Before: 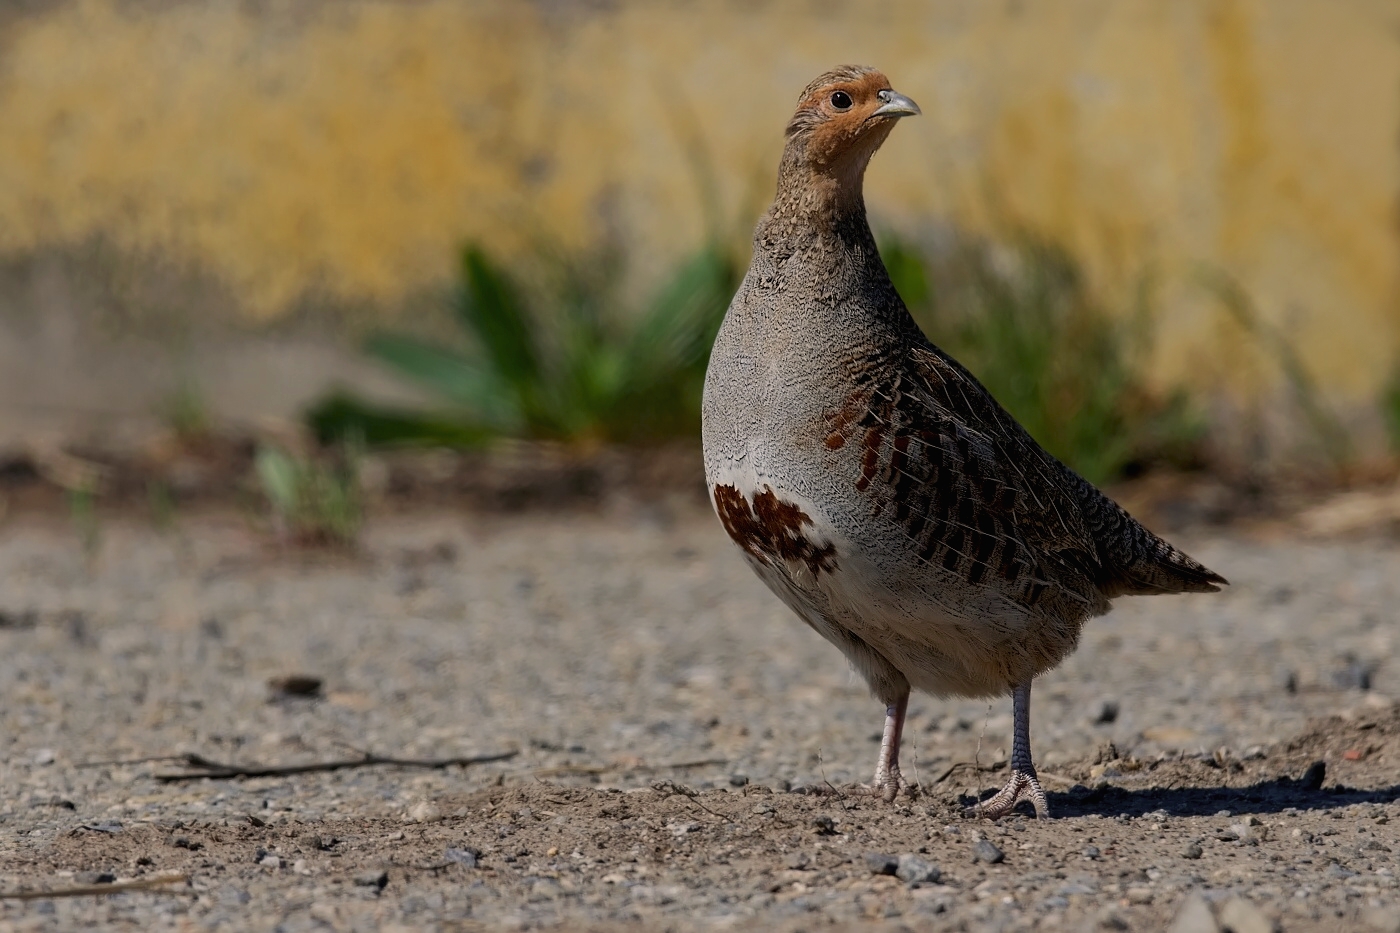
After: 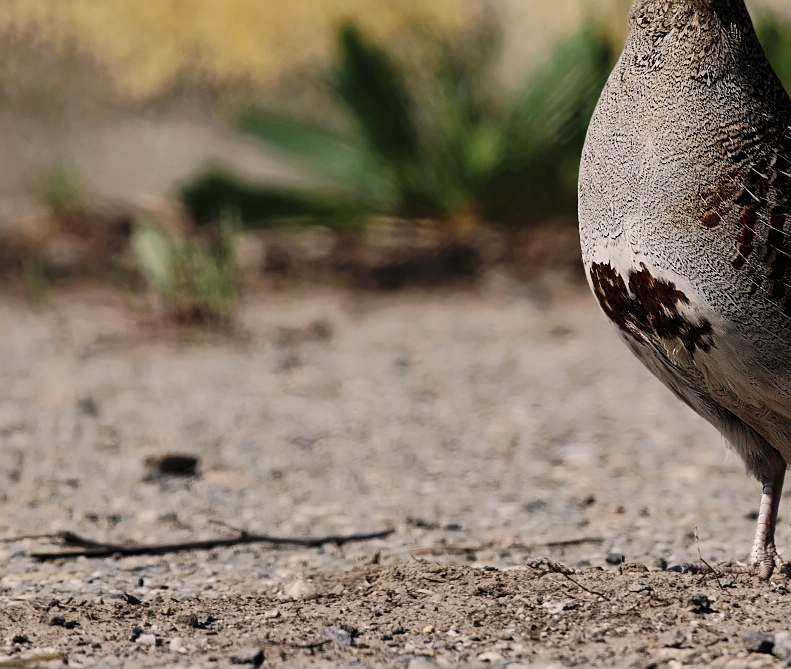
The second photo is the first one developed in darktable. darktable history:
color correction: highlights a* 5.53, highlights b* 5.2, saturation 0.645
crop: left 8.91%, top 23.899%, right 34.549%, bottom 4.354%
shadows and highlights: shadows 25.07, highlights -48.33, soften with gaussian
base curve: curves: ch0 [(0, 0) (0.036, 0.025) (0.121, 0.166) (0.206, 0.329) (0.605, 0.79) (1, 1)], preserve colors none
tone equalizer: edges refinement/feathering 500, mask exposure compensation -1.57 EV, preserve details no
sharpen: amount 0.204
